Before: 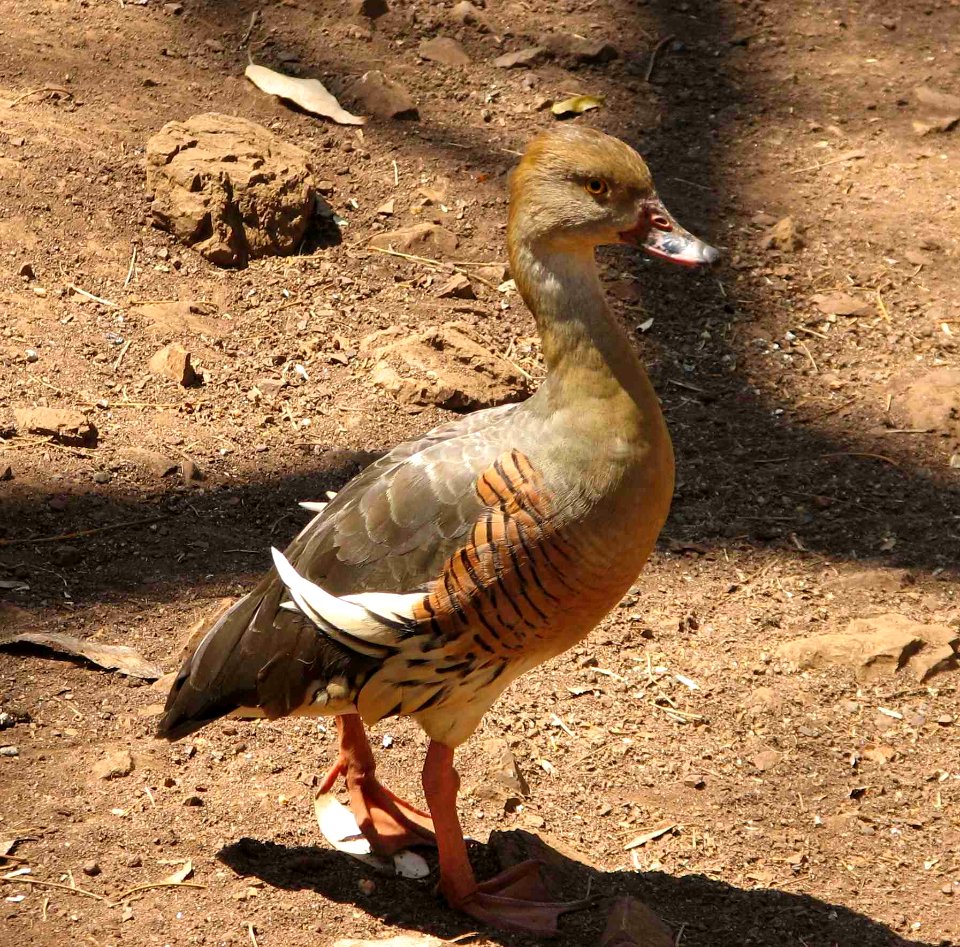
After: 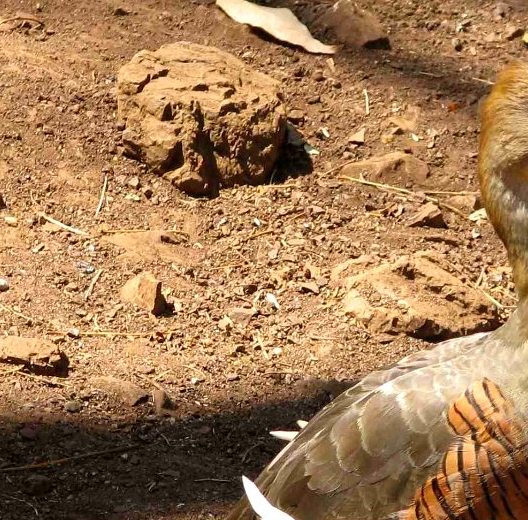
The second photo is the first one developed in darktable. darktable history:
crop and rotate: left 3.067%, top 7.588%, right 41.856%, bottom 37.397%
